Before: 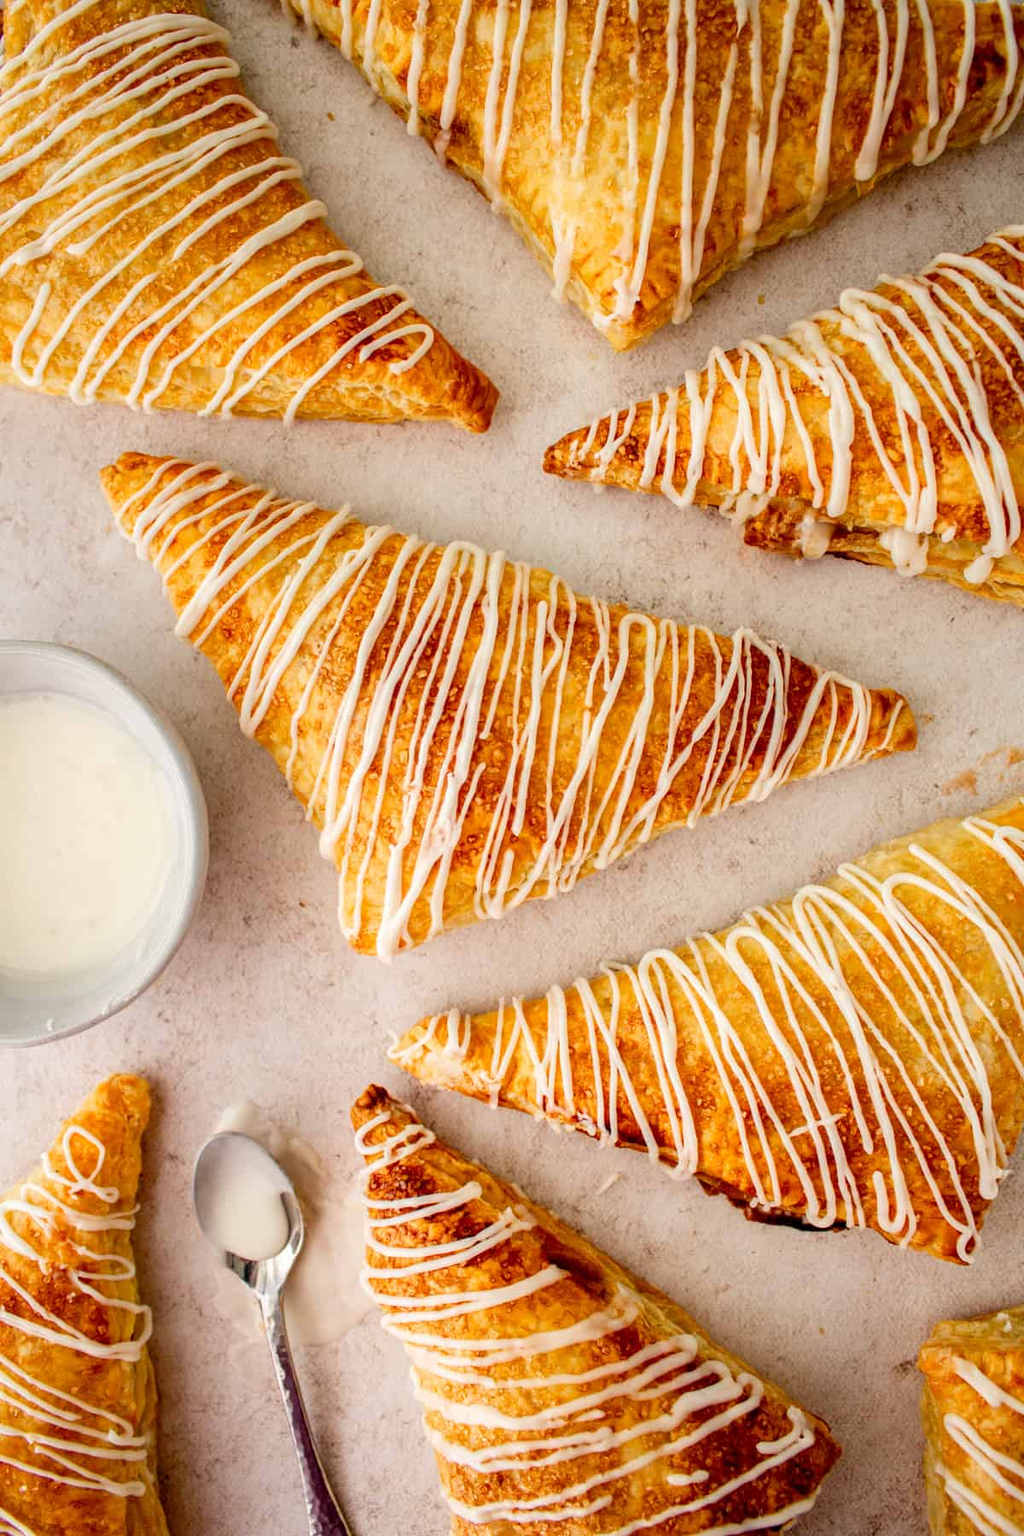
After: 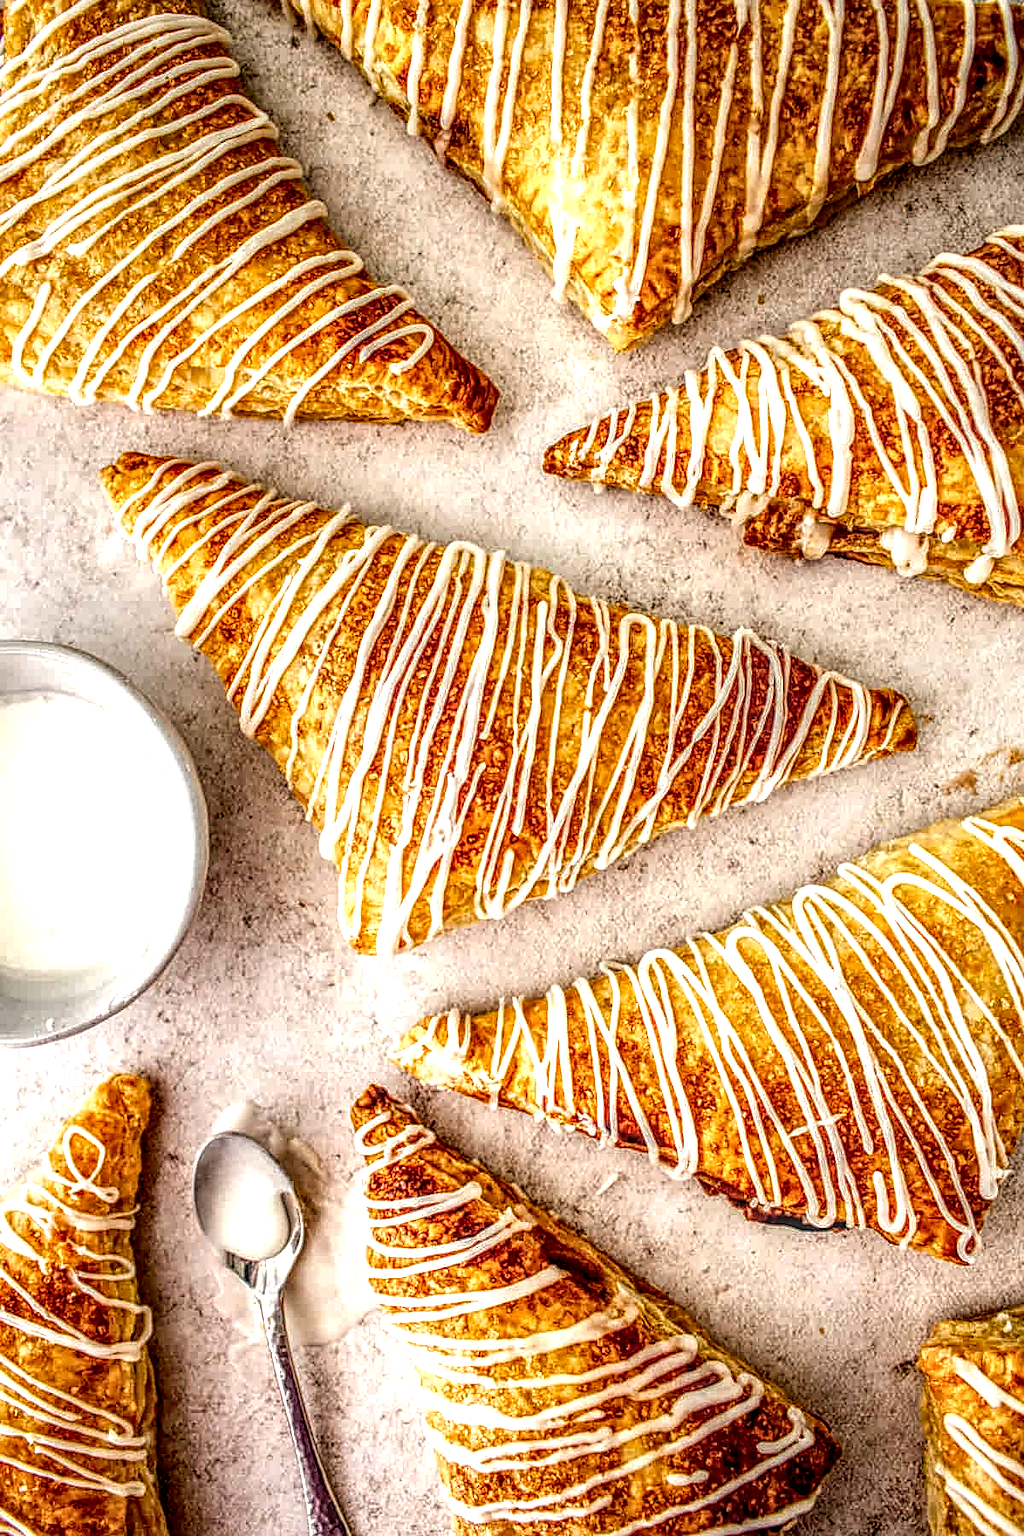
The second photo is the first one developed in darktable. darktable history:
tone equalizer: -8 EV -0.377 EV, -7 EV -0.366 EV, -6 EV -0.3 EV, -5 EV -0.231 EV, -3 EV 0.234 EV, -2 EV 0.34 EV, -1 EV 0.374 EV, +0 EV 0.427 EV, edges refinement/feathering 500, mask exposure compensation -1.57 EV, preserve details guided filter
sharpen: on, module defaults
local contrast: highlights 3%, shadows 3%, detail 299%, midtone range 0.304
